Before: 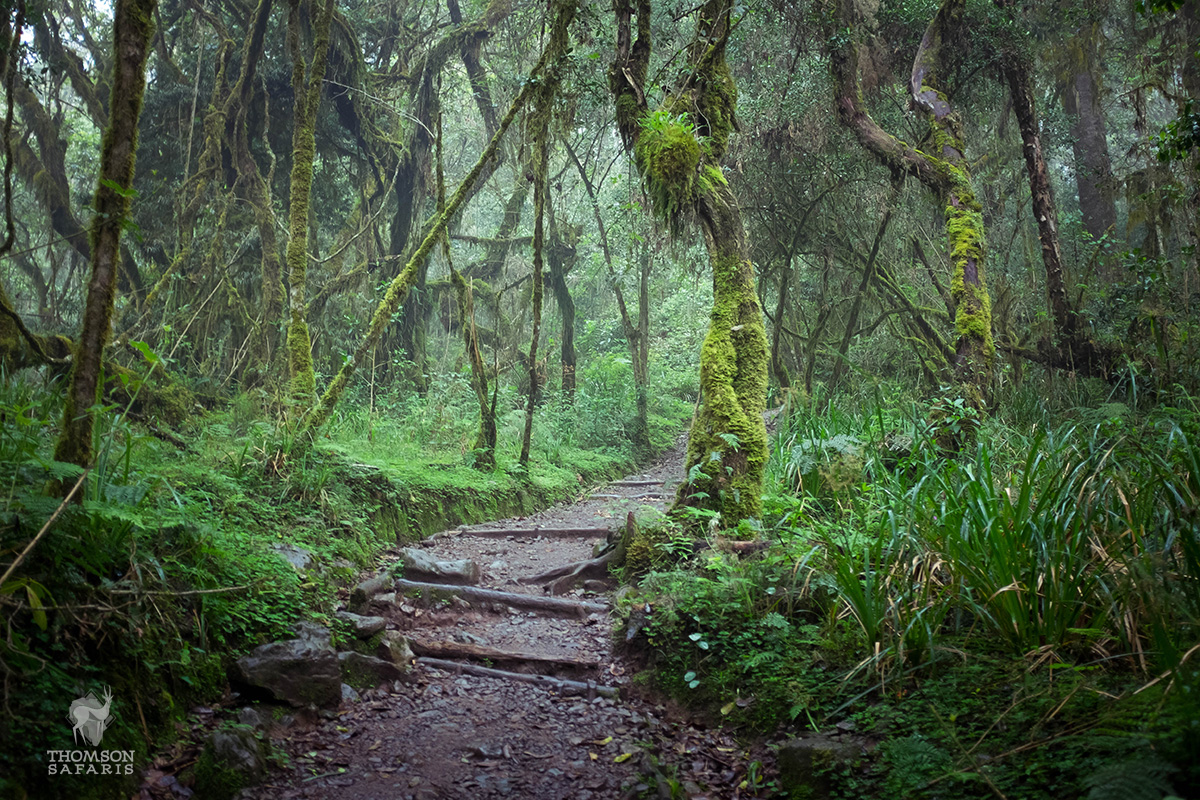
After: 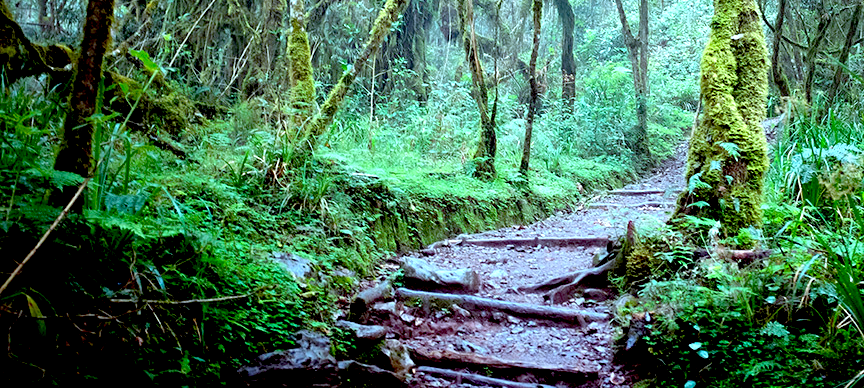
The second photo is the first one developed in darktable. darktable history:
color correction: highlights a* -9.73, highlights b* -21.22
exposure: black level correction 0.035, exposure 0.9 EV, compensate highlight preservation false
white balance: red 1.05, blue 1.072
crop: top 36.498%, right 27.964%, bottom 14.995%
